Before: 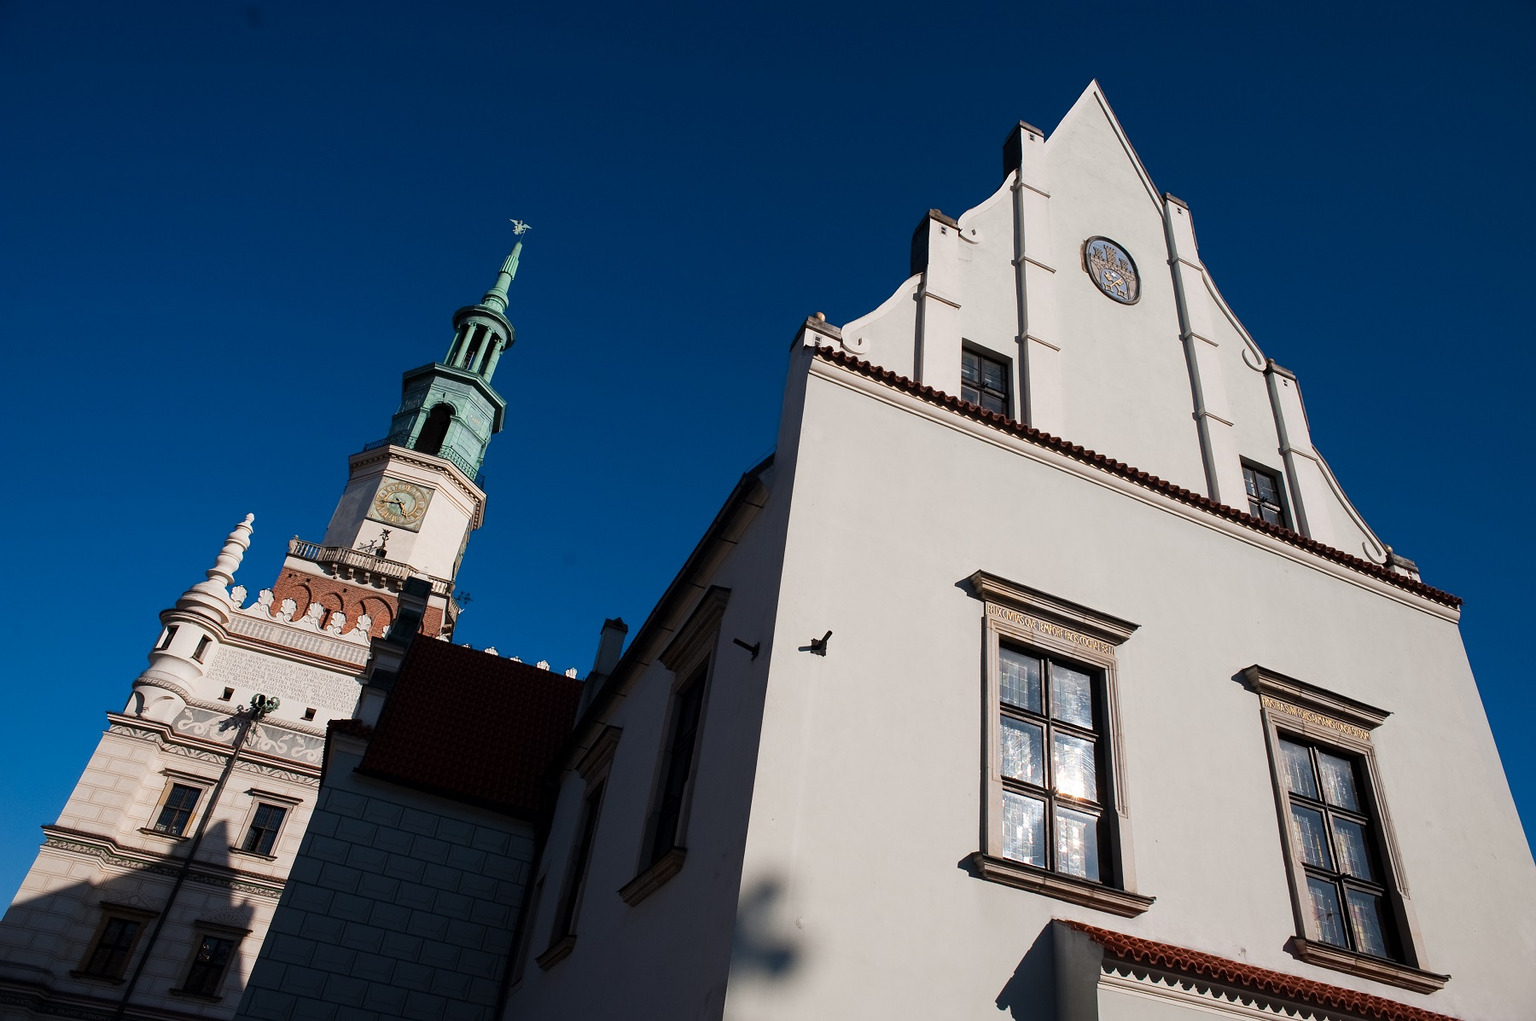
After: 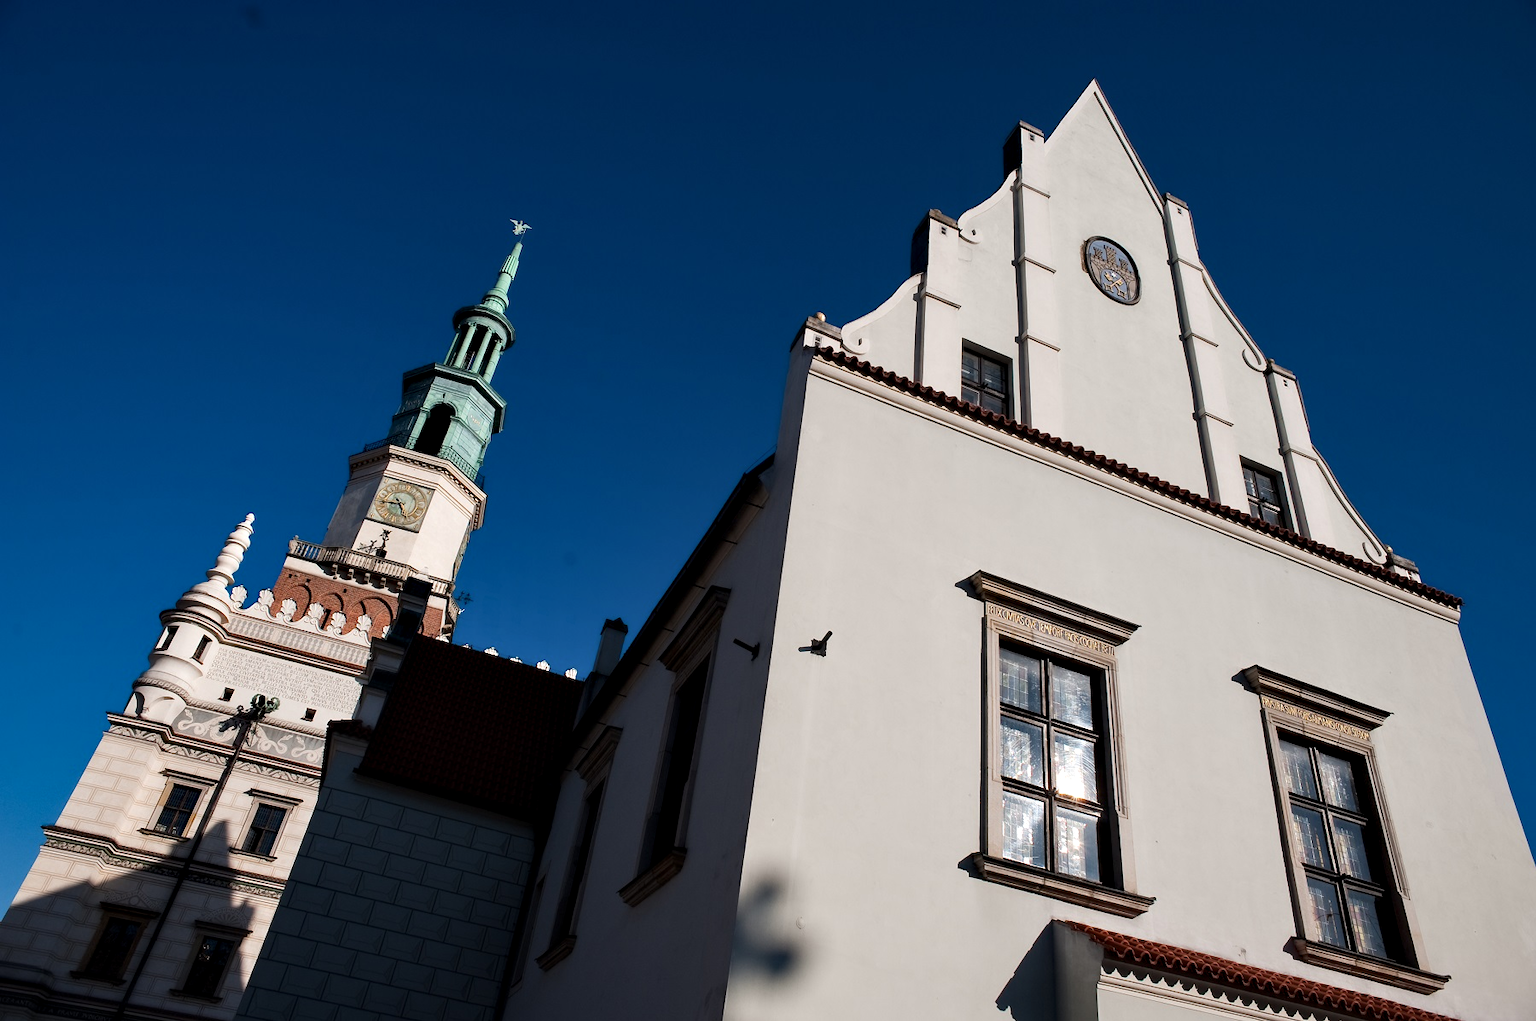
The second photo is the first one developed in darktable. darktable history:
contrast equalizer: y [[0.439, 0.44, 0.442, 0.457, 0.493, 0.498], [0.5 ×6], [0.5 ×6], [0 ×6], [0 ×6]], mix -0.982
